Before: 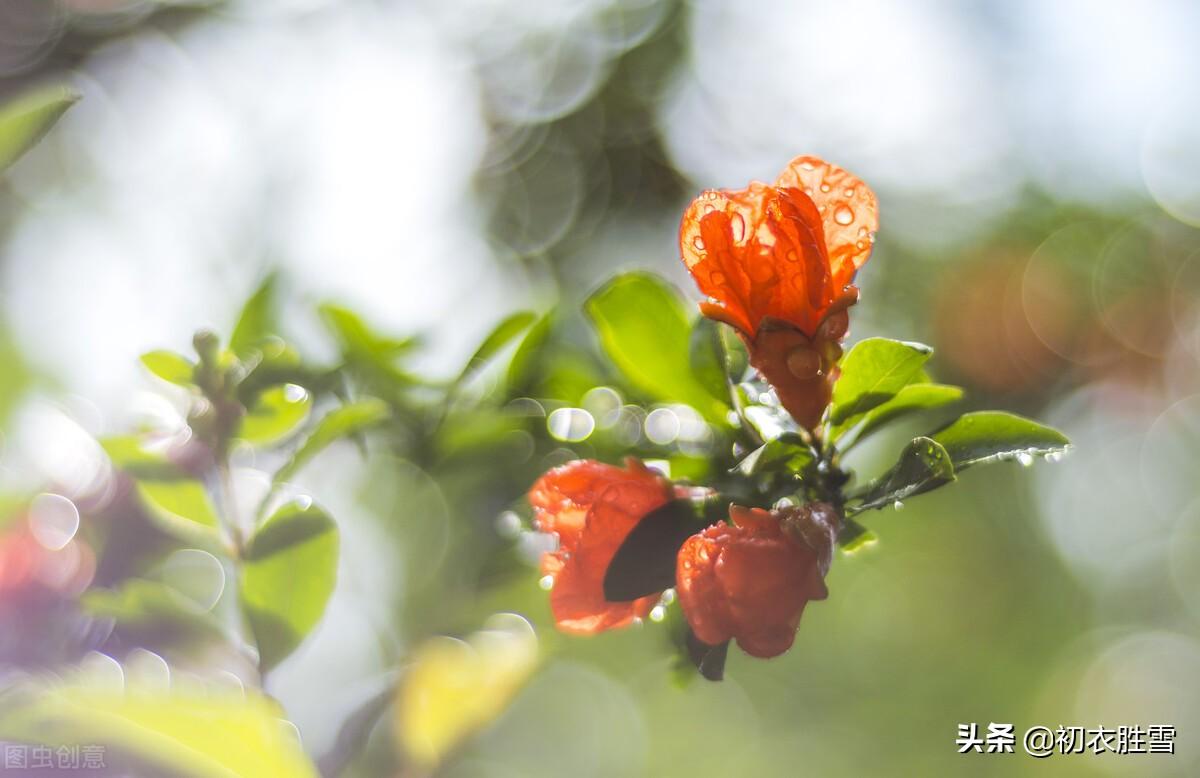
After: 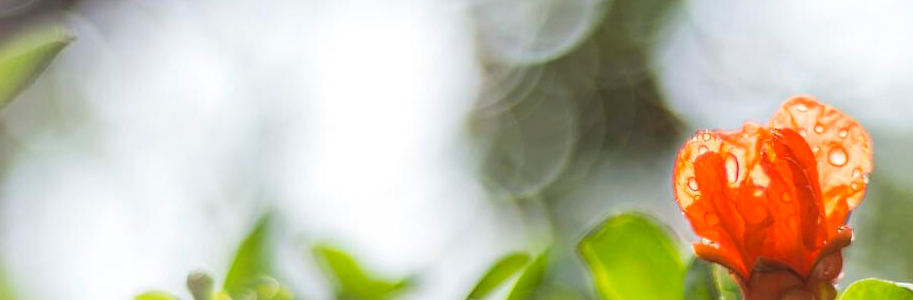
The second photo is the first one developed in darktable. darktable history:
crop: left 0.568%, top 7.642%, right 23.31%, bottom 53.718%
